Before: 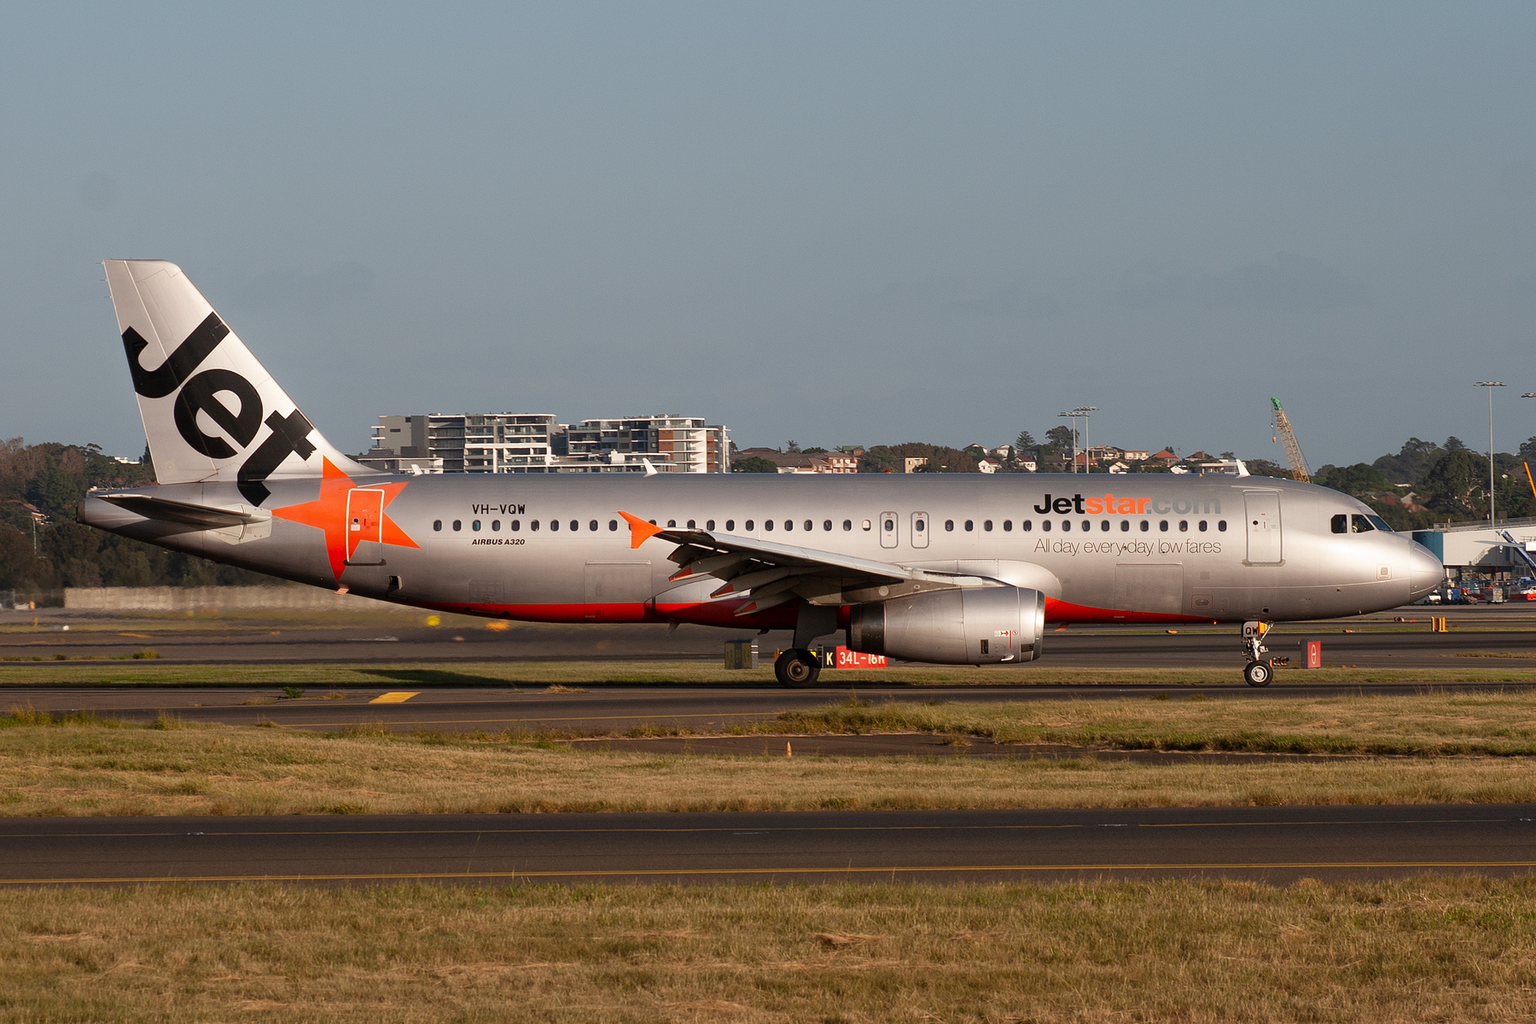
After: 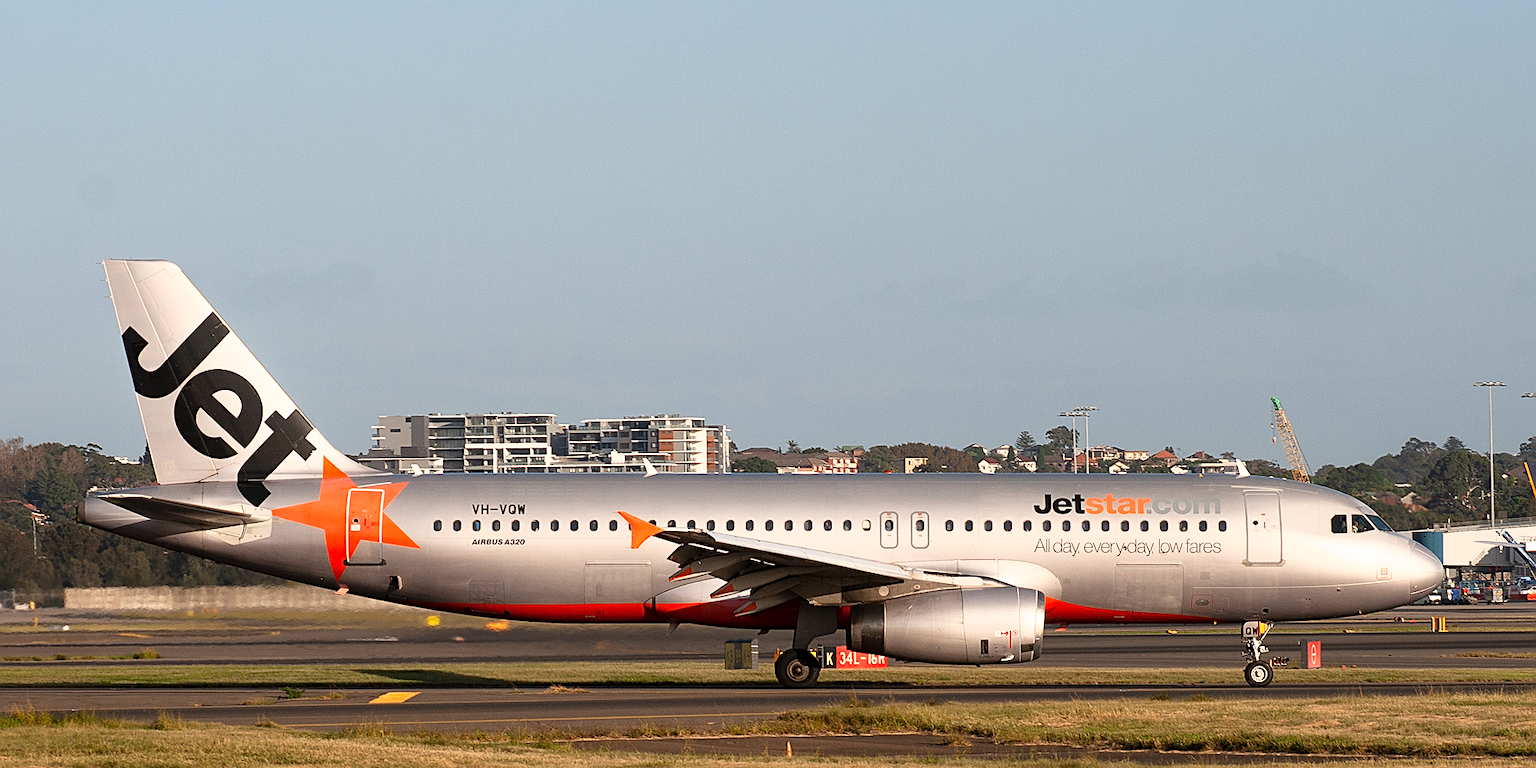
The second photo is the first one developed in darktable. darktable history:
crop: bottom 24.988%
sharpen: on, module defaults
base curve: curves: ch0 [(0, 0) (0.557, 0.834) (1, 1)]
